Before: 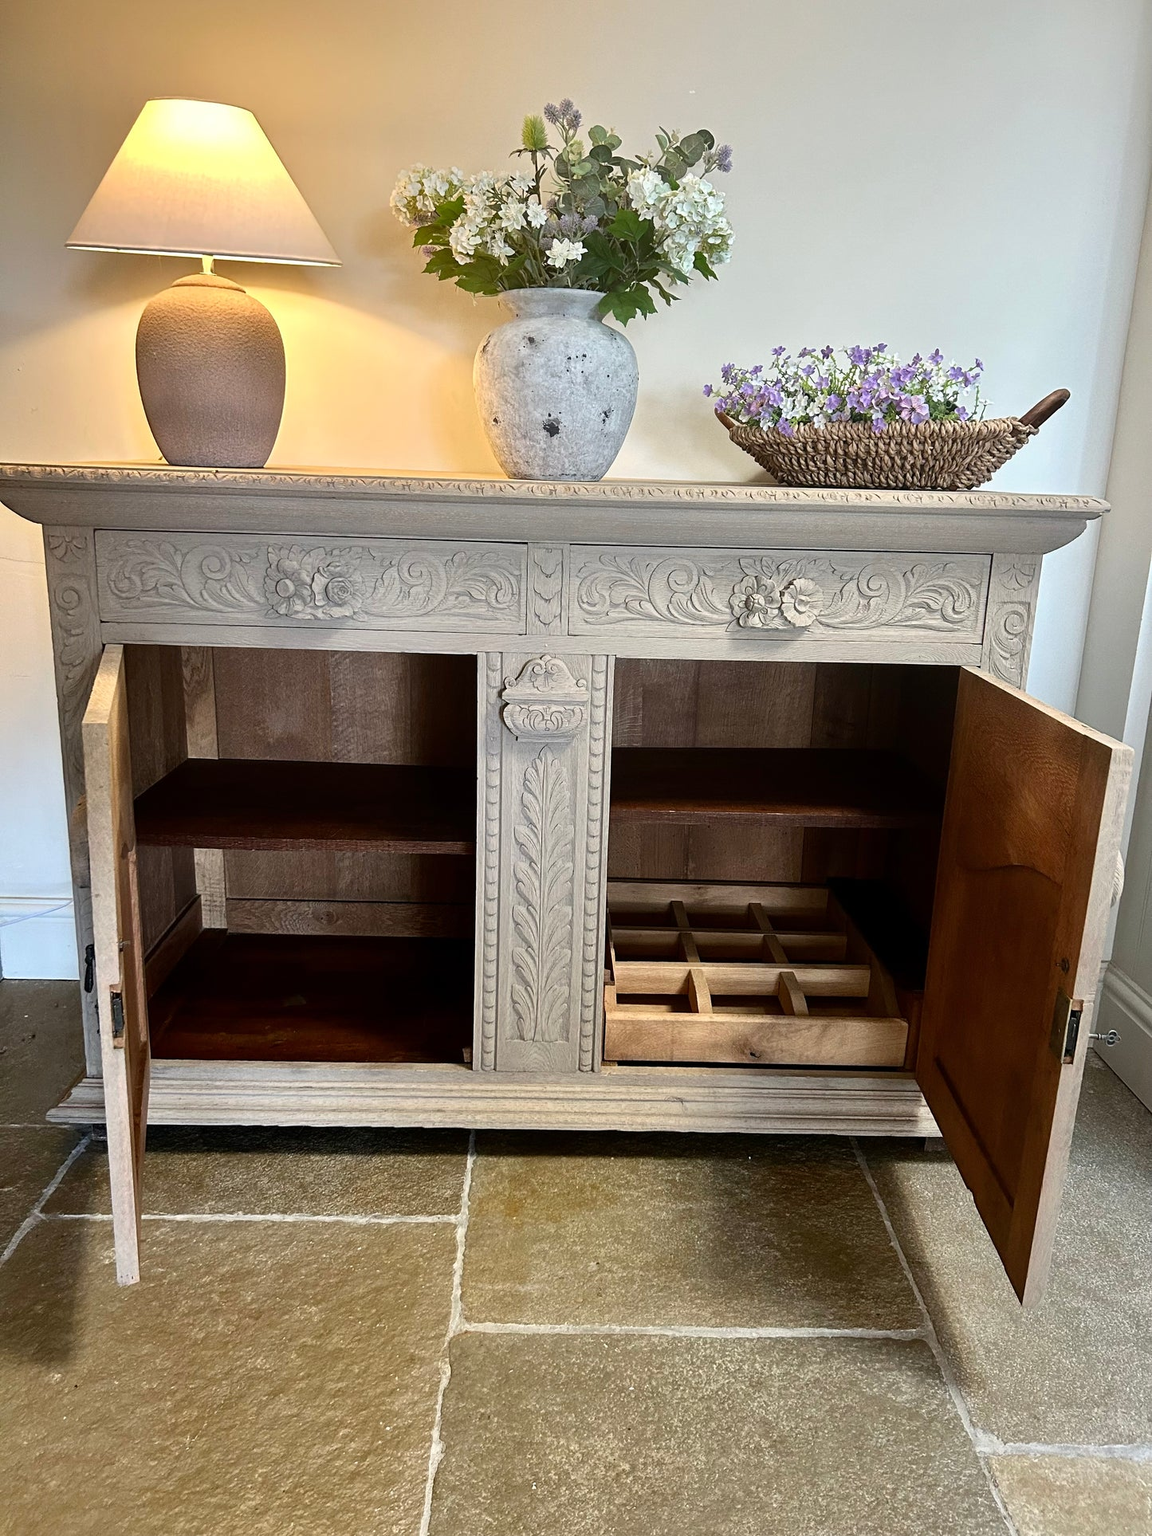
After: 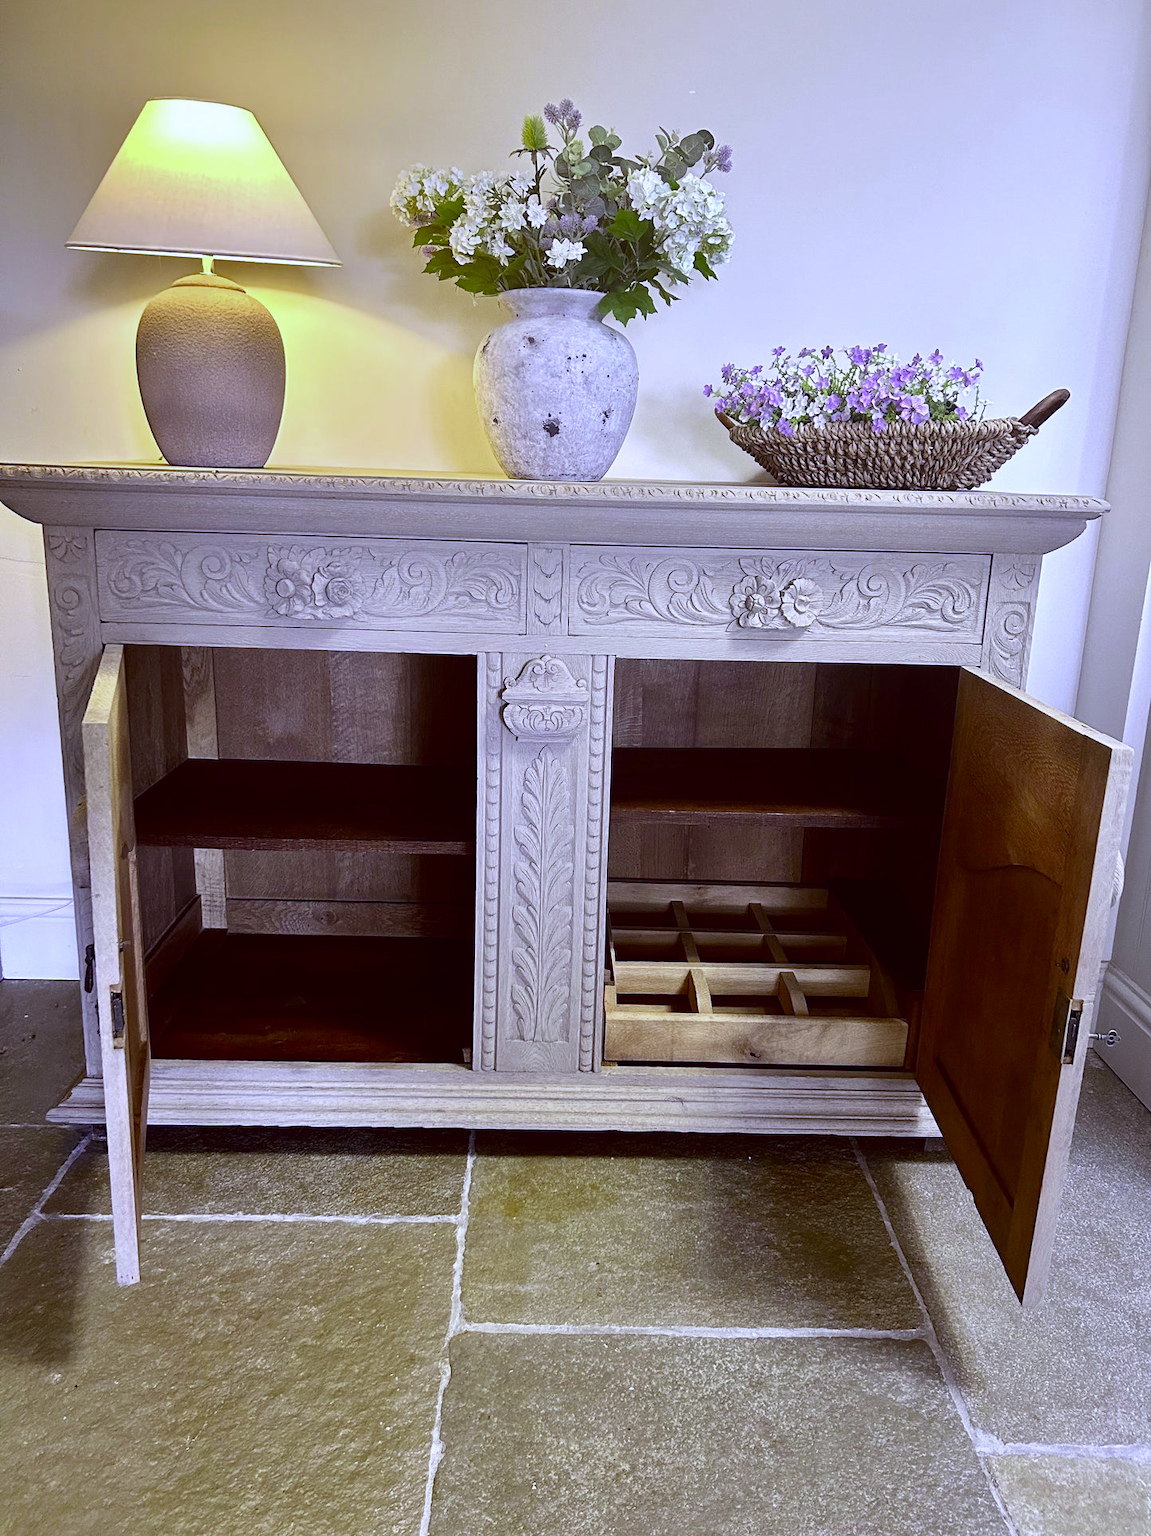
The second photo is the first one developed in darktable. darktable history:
white balance: red 0.766, blue 1.537
exposure: compensate highlight preservation false
color correction: highlights a* -0.482, highlights b* 40, shadows a* 9.8, shadows b* -0.161
